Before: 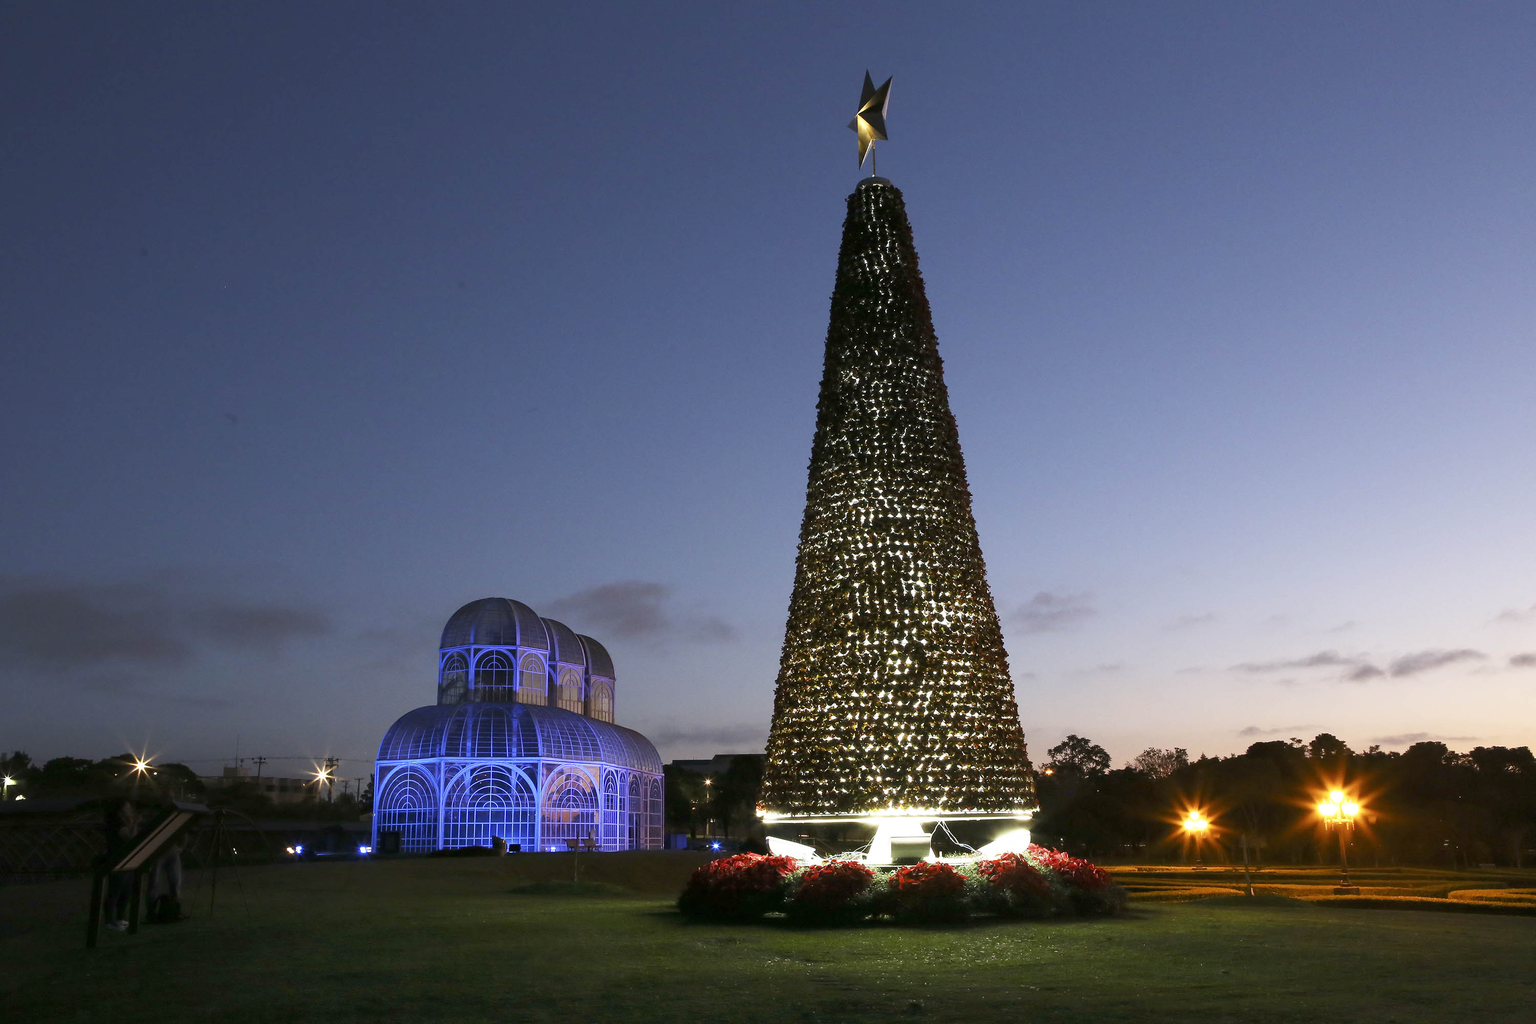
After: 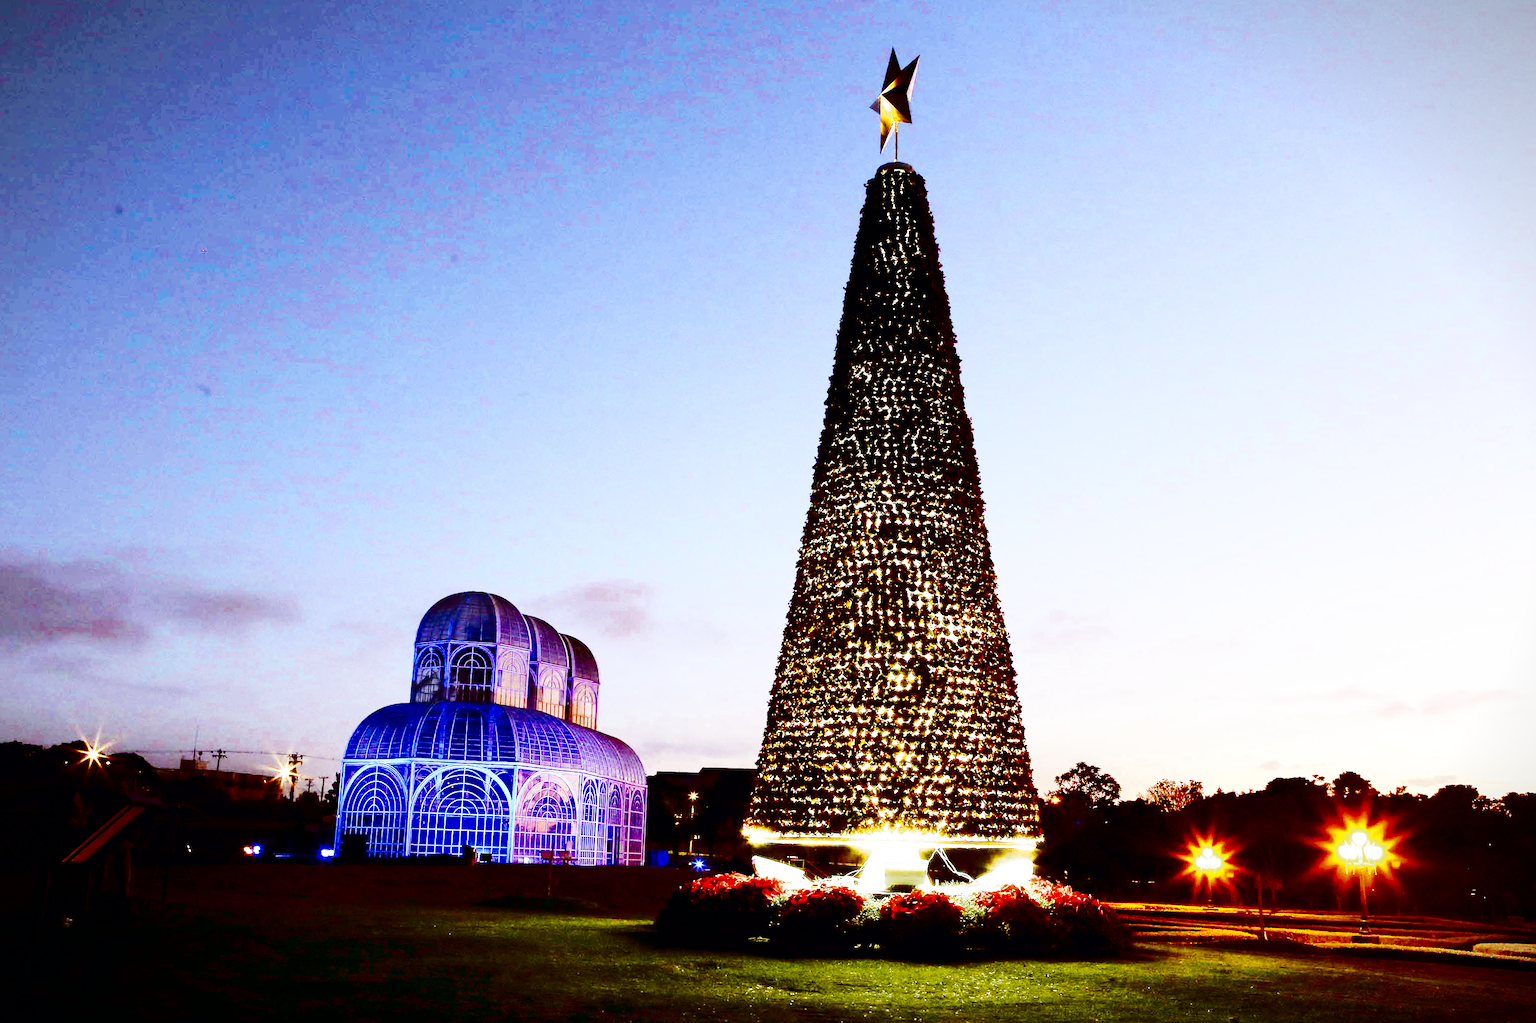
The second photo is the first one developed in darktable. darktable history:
crop and rotate: angle -2.34°
contrast brightness saturation: contrast 0.192, brightness -0.243, saturation 0.113
vignetting: fall-off start 99.59%, width/height ratio 1.31
tone equalizer: -7 EV 0.162 EV, -6 EV 0.58 EV, -5 EV 1.12 EV, -4 EV 1.33 EV, -3 EV 1.18 EV, -2 EV 0.6 EV, -1 EV 0.146 EV, edges refinement/feathering 500, mask exposure compensation -1.57 EV, preserve details no
base curve: curves: ch0 [(0, 0.003) (0.001, 0.002) (0.006, 0.004) (0.02, 0.022) (0.048, 0.086) (0.094, 0.234) (0.162, 0.431) (0.258, 0.629) (0.385, 0.8) (0.548, 0.918) (0.751, 0.988) (1, 1)], preserve colors none
levels: mode automatic, gray 50.78%, levels [0, 0.492, 0.984]
color balance rgb: power › chroma 1.539%, power › hue 25.87°, white fulcrum 0.068 EV, linear chroma grading › global chroma 2.829%, perceptual saturation grading › global saturation 20%, perceptual saturation grading › highlights -25.8%, perceptual saturation grading › shadows 49.602%, global vibrance 23.067%
color zones: curves: ch0 [(0.11, 0.396) (0.195, 0.36) (0.25, 0.5) (0.303, 0.412) (0.357, 0.544) (0.75, 0.5) (0.967, 0.328)]; ch1 [(0, 0.468) (0.112, 0.512) (0.202, 0.6) (0.25, 0.5) (0.307, 0.352) (0.357, 0.544) (0.75, 0.5) (0.963, 0.524)]
